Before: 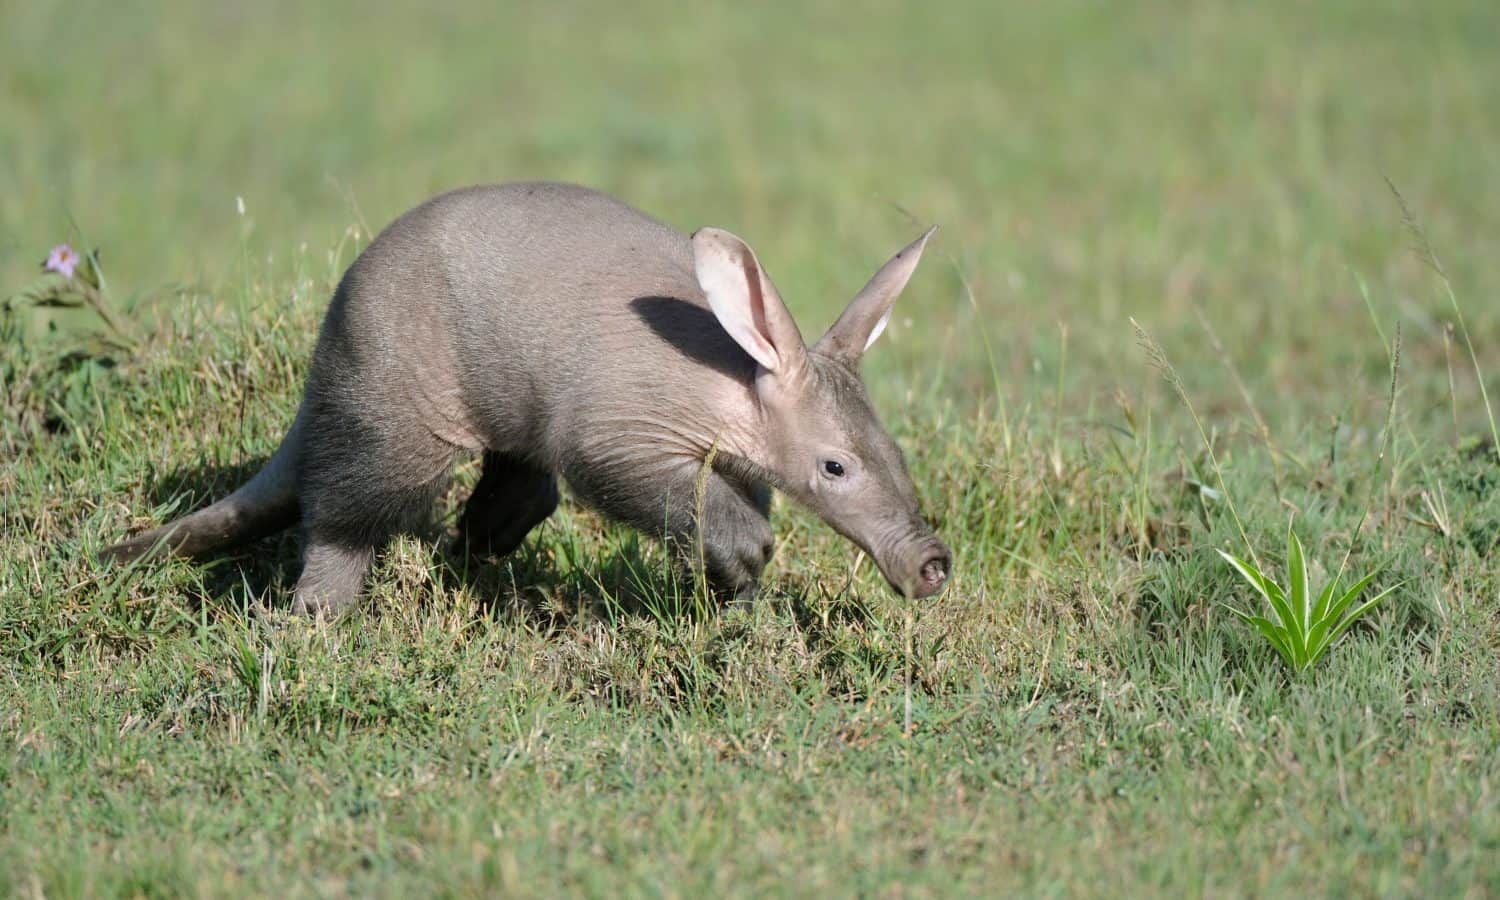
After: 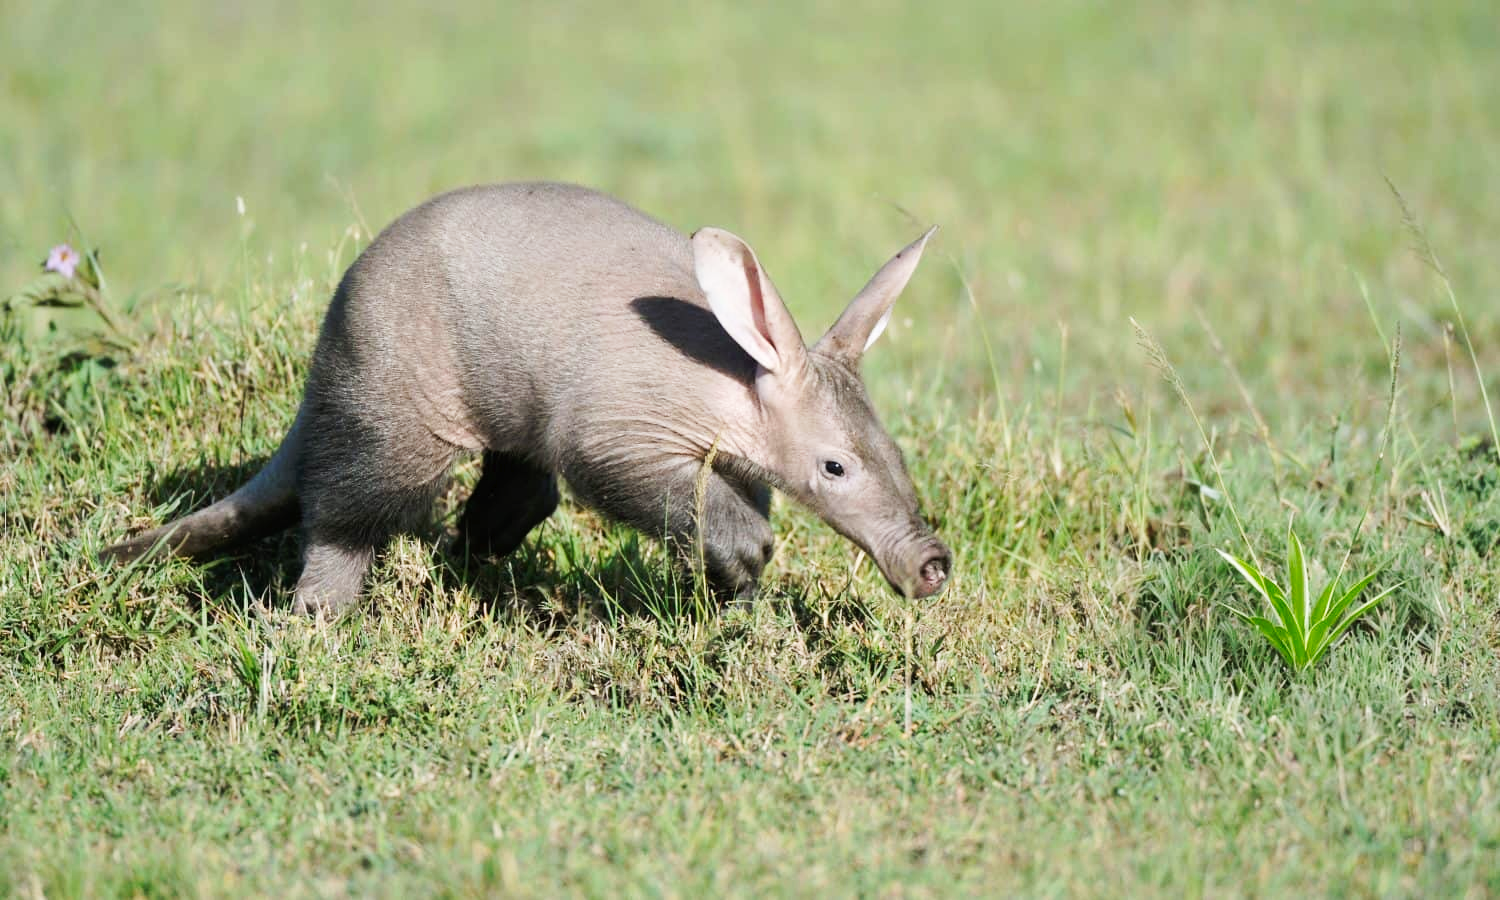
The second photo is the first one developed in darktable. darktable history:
tone curve: curves: ch0 [(0, 0) (0.003, 0.01) (0.011, 0.015) (0.025, 0.023) (0.044, 0.038) (0.069, 0.058) (0.1, 0.093) (0.136, 0.134) (0.177, 0.176) (0.224, 0.221) (0.277, 0.282) (0.335, 0.36) (0.399, 0.438) (0.468, 0.54) (0.543, 0.632) (0.623, 0.724) (0.709, 0.814) (0.801, 0.885) (0.898, 0.947) (1, 1)], preserve colors none
